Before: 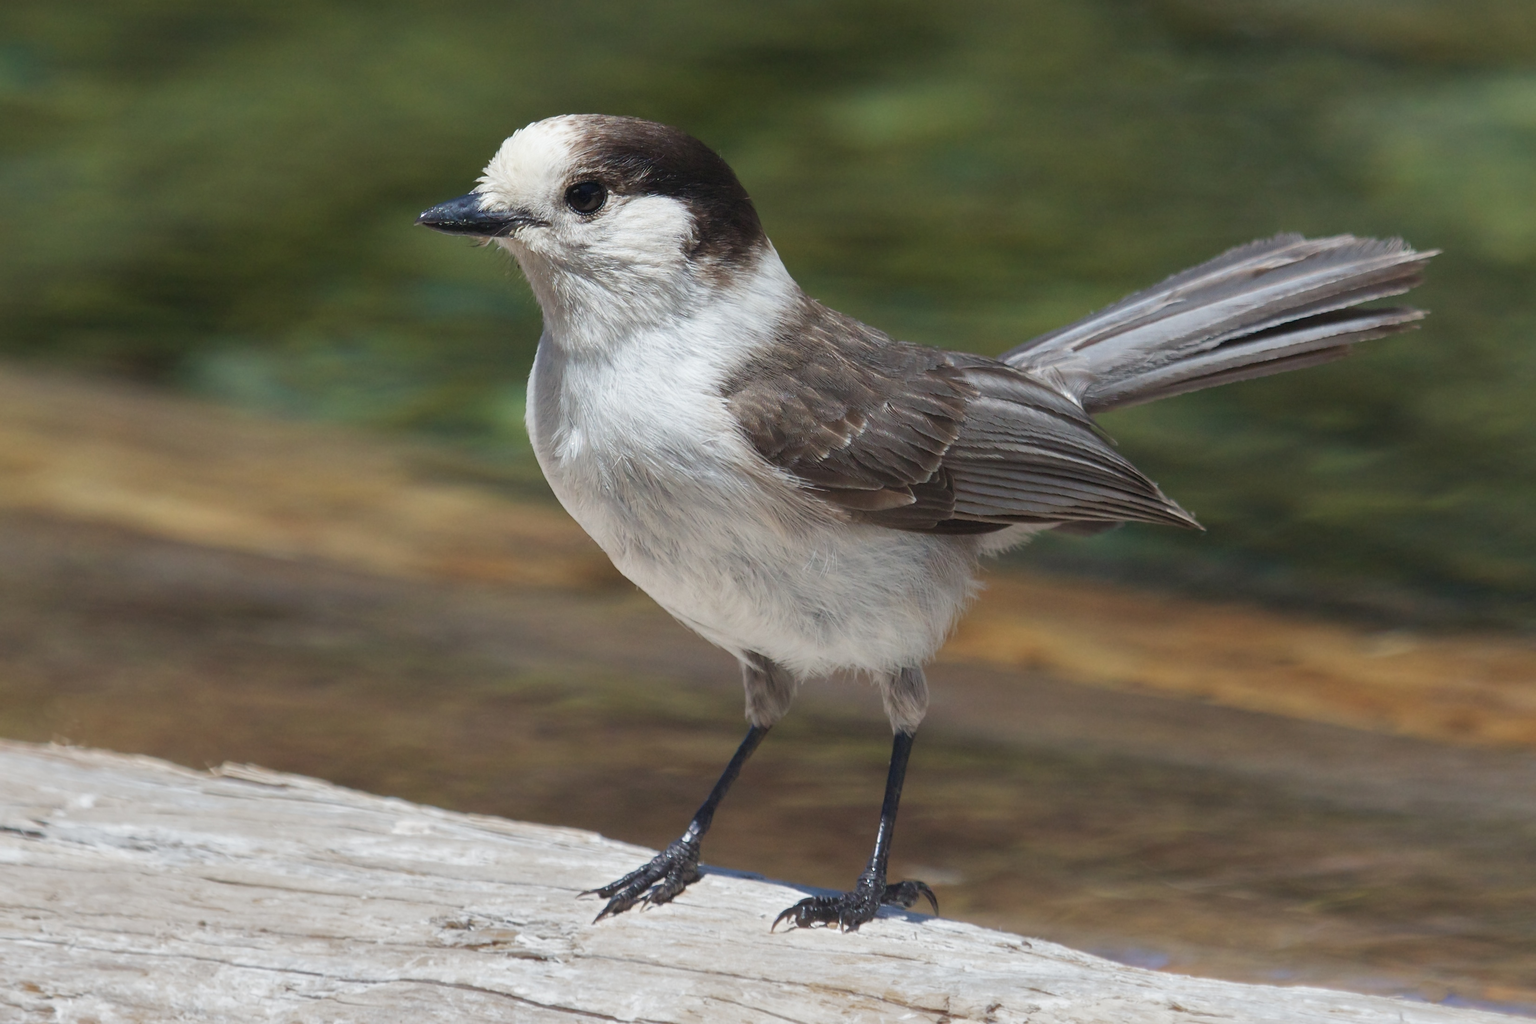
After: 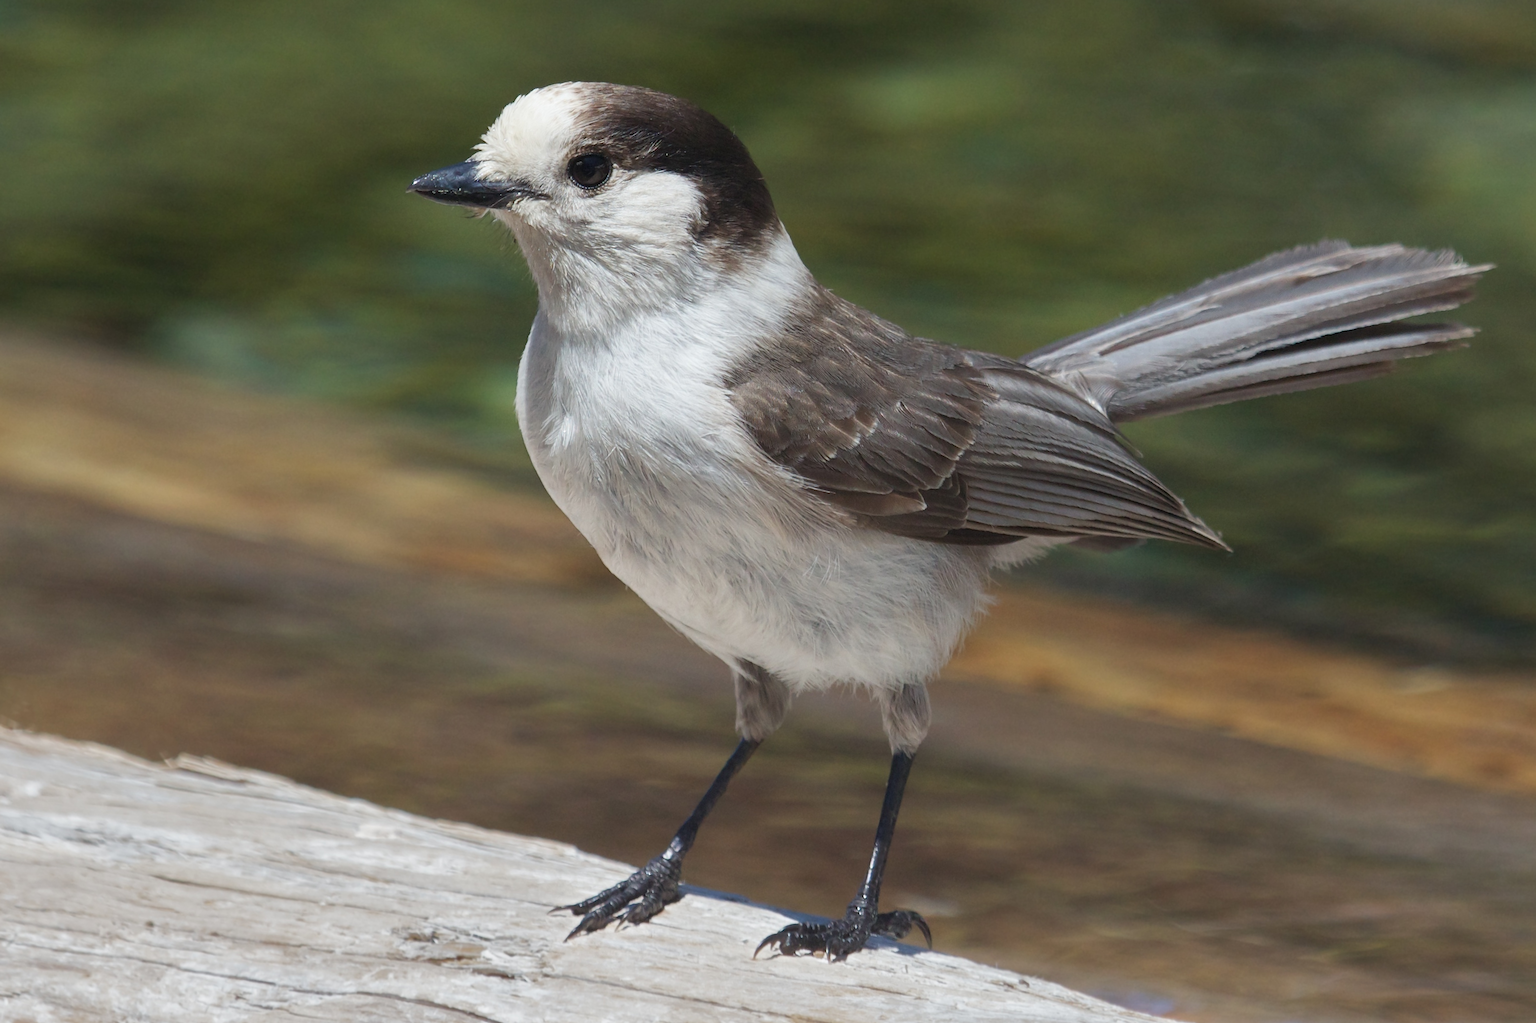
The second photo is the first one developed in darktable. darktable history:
crop and rotate: angle -2.41°
